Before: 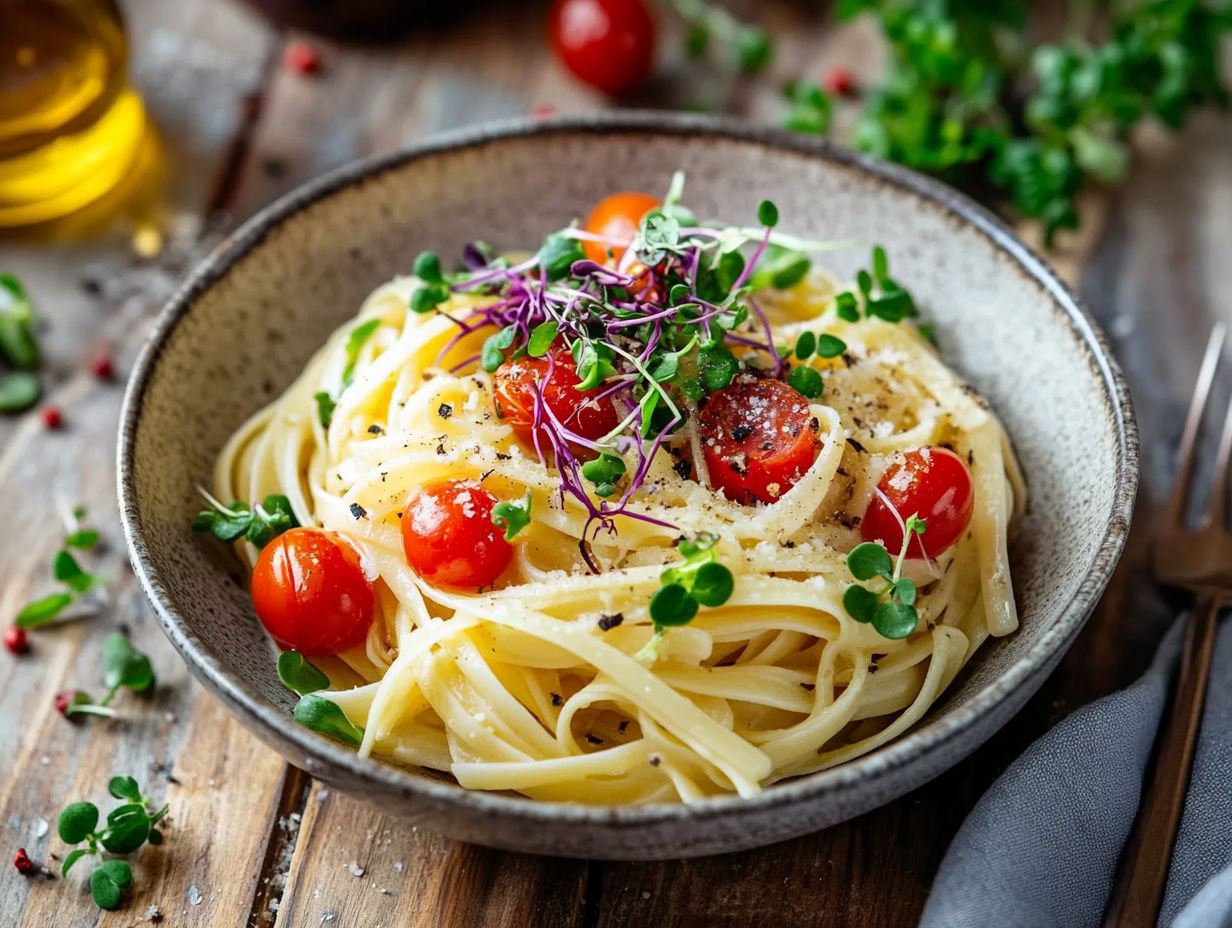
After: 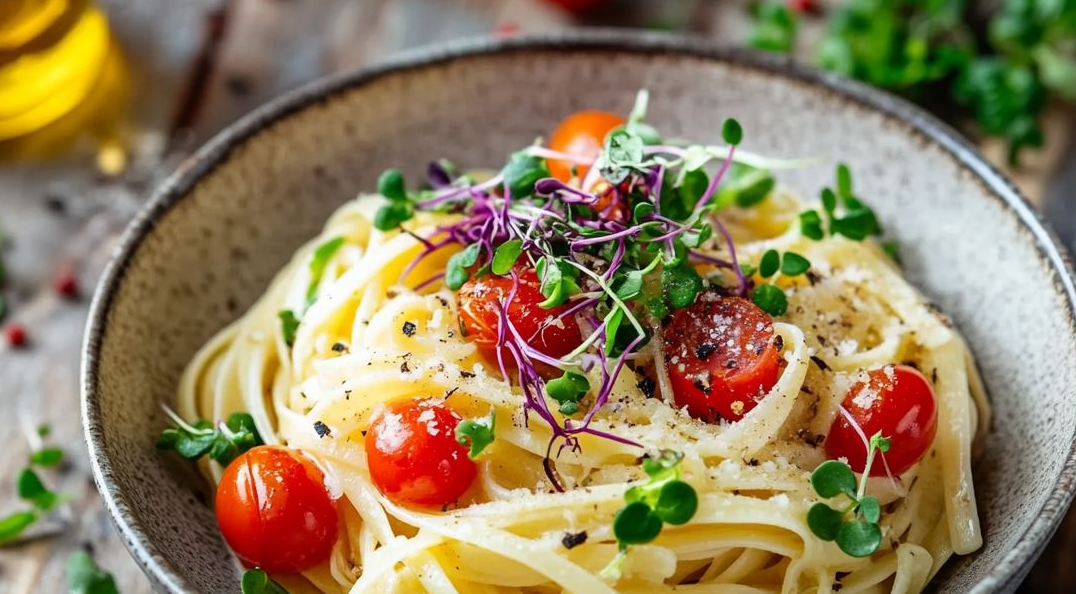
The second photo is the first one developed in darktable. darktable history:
crop: left 2.977%, top 8.876%, right 9.663%, bottom 26.644%
